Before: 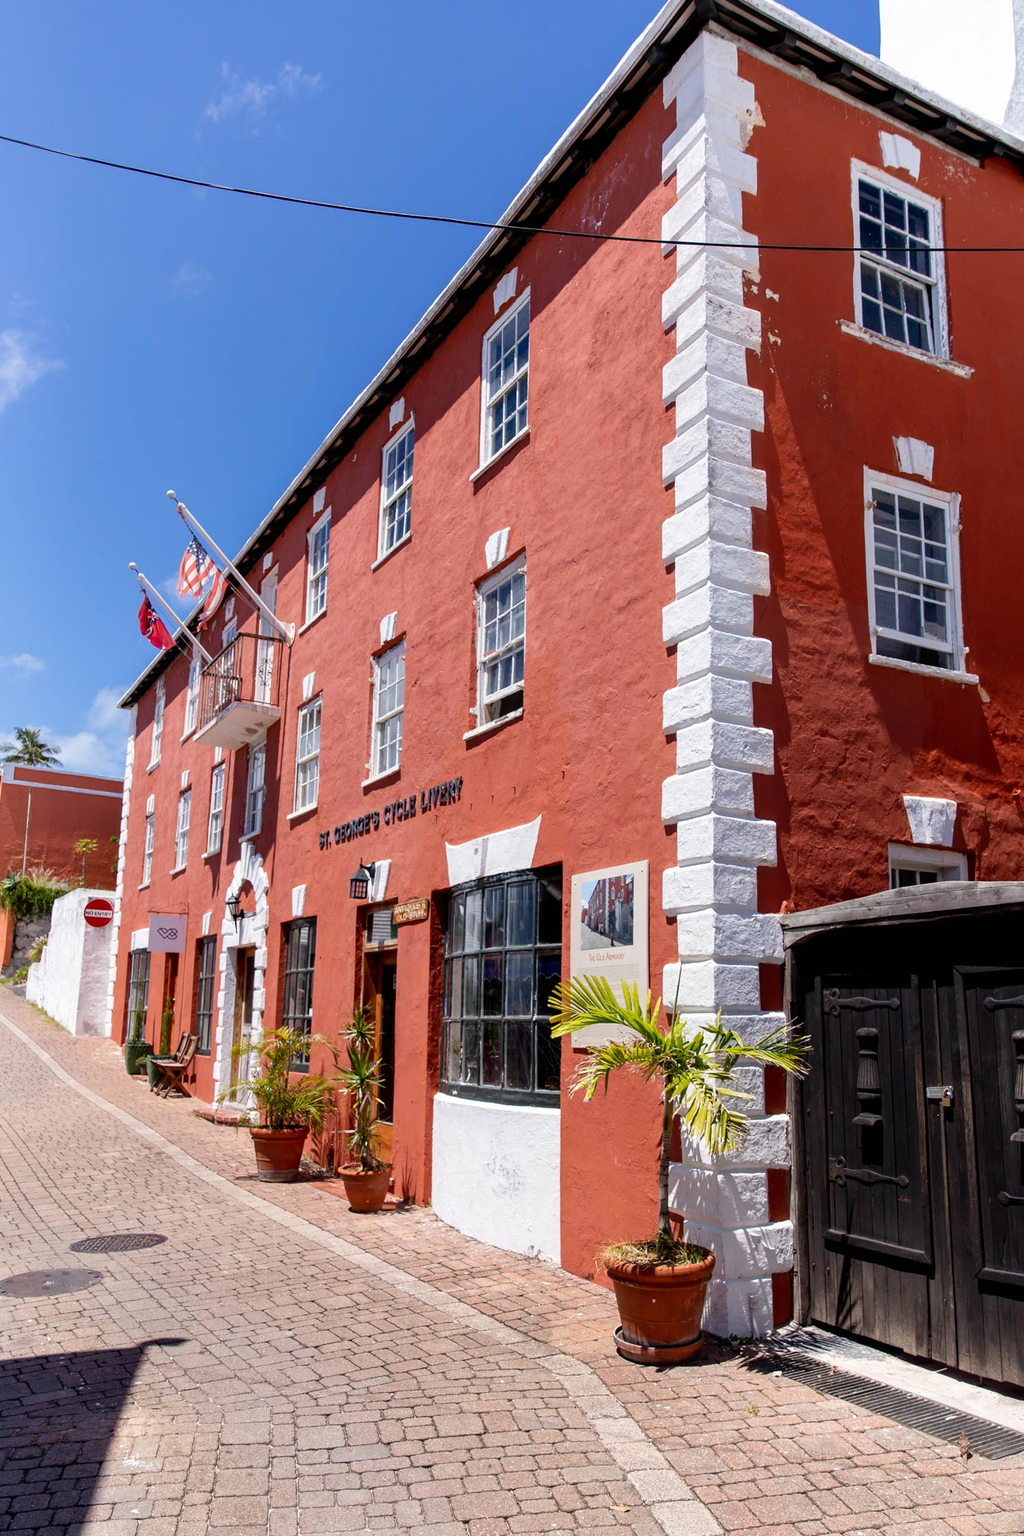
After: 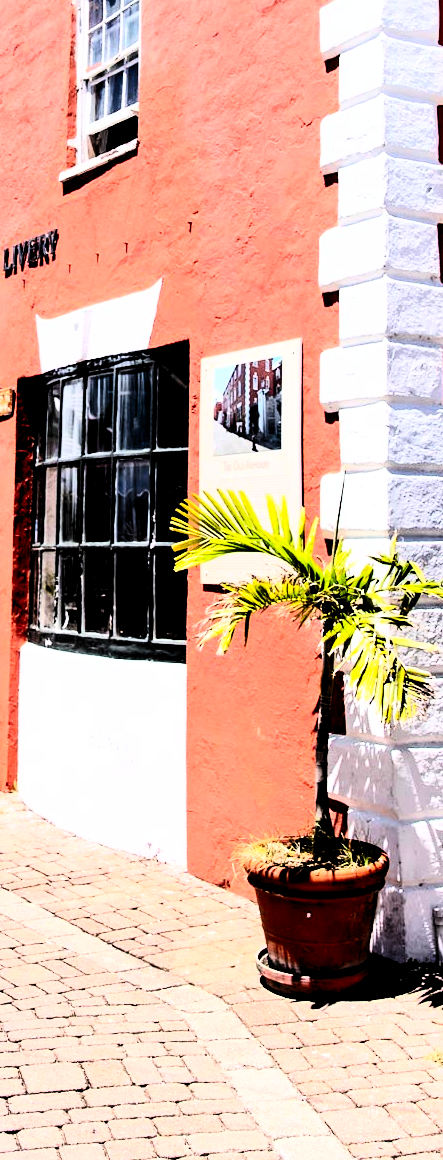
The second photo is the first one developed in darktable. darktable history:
filmic rgb: middle gray luminance 13.55%, black relative exposure -1.97 EV, white relative exposure 3.1 EV, threshold 6 EV, target black luminance 0%, hardness 1.79, latitude 59.23%, contrast 1.728, highlights saturation mix 5%, shadows ↔ highlights balance -37.52%, add noise in highlights 0, color science v3 (2019), use custom middle-gray values true, iterations of high-quality reconstruction 0, contrast in highlights soft, enable highlight reconstruction true
sharpen: radius 2.883, amount 0.868, threshold 47.523
contrast brightness saturation: contrast 0.4, brightness 0.05, saturation 0.25
crop: left 40.878%, top 39.176%, right 25.993%, bottom 3.081%
